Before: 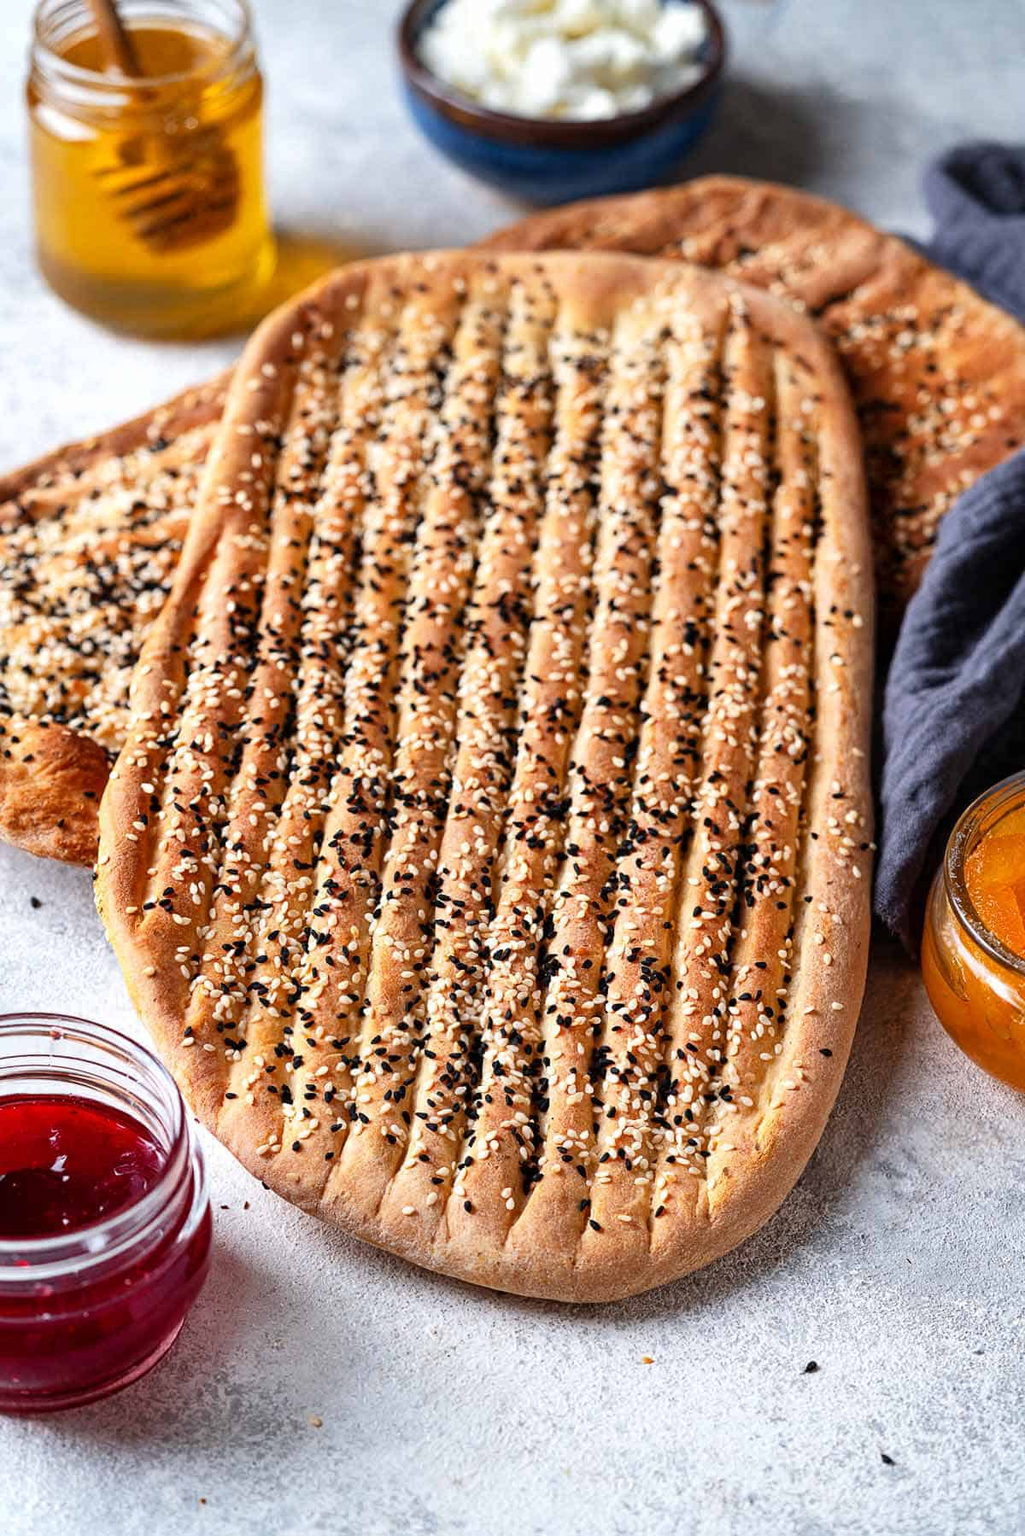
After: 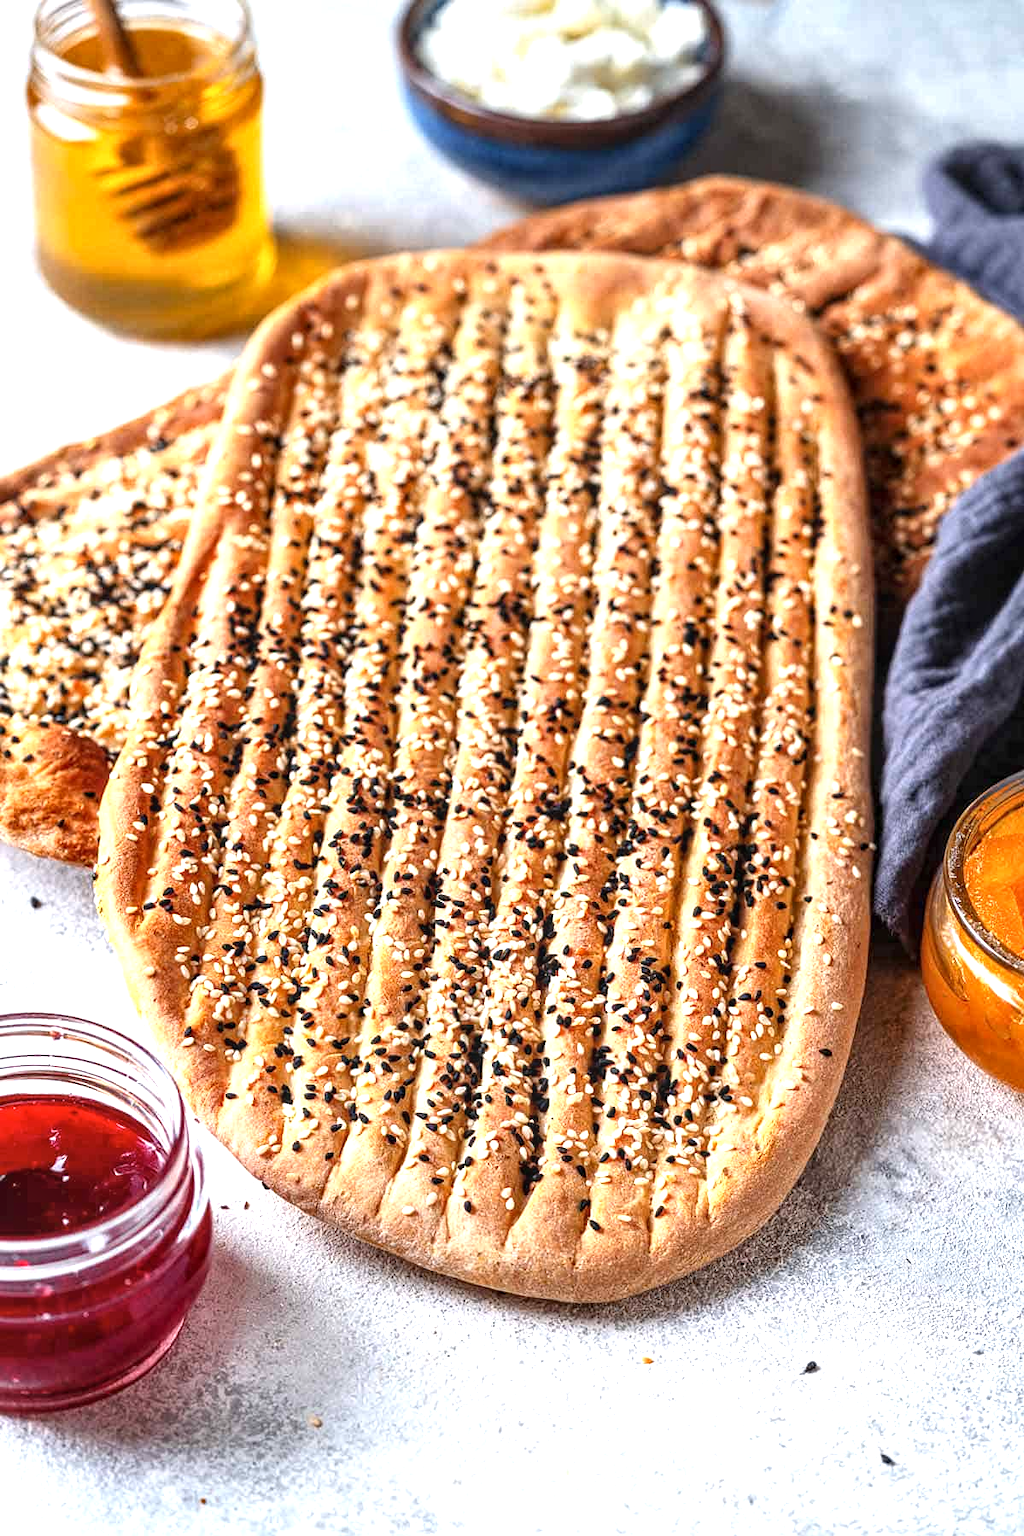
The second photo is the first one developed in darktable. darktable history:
exposure: black level correction 0, exposure 0.696 EV, compensate highlight preservation false
local contrast: on, module defaults
